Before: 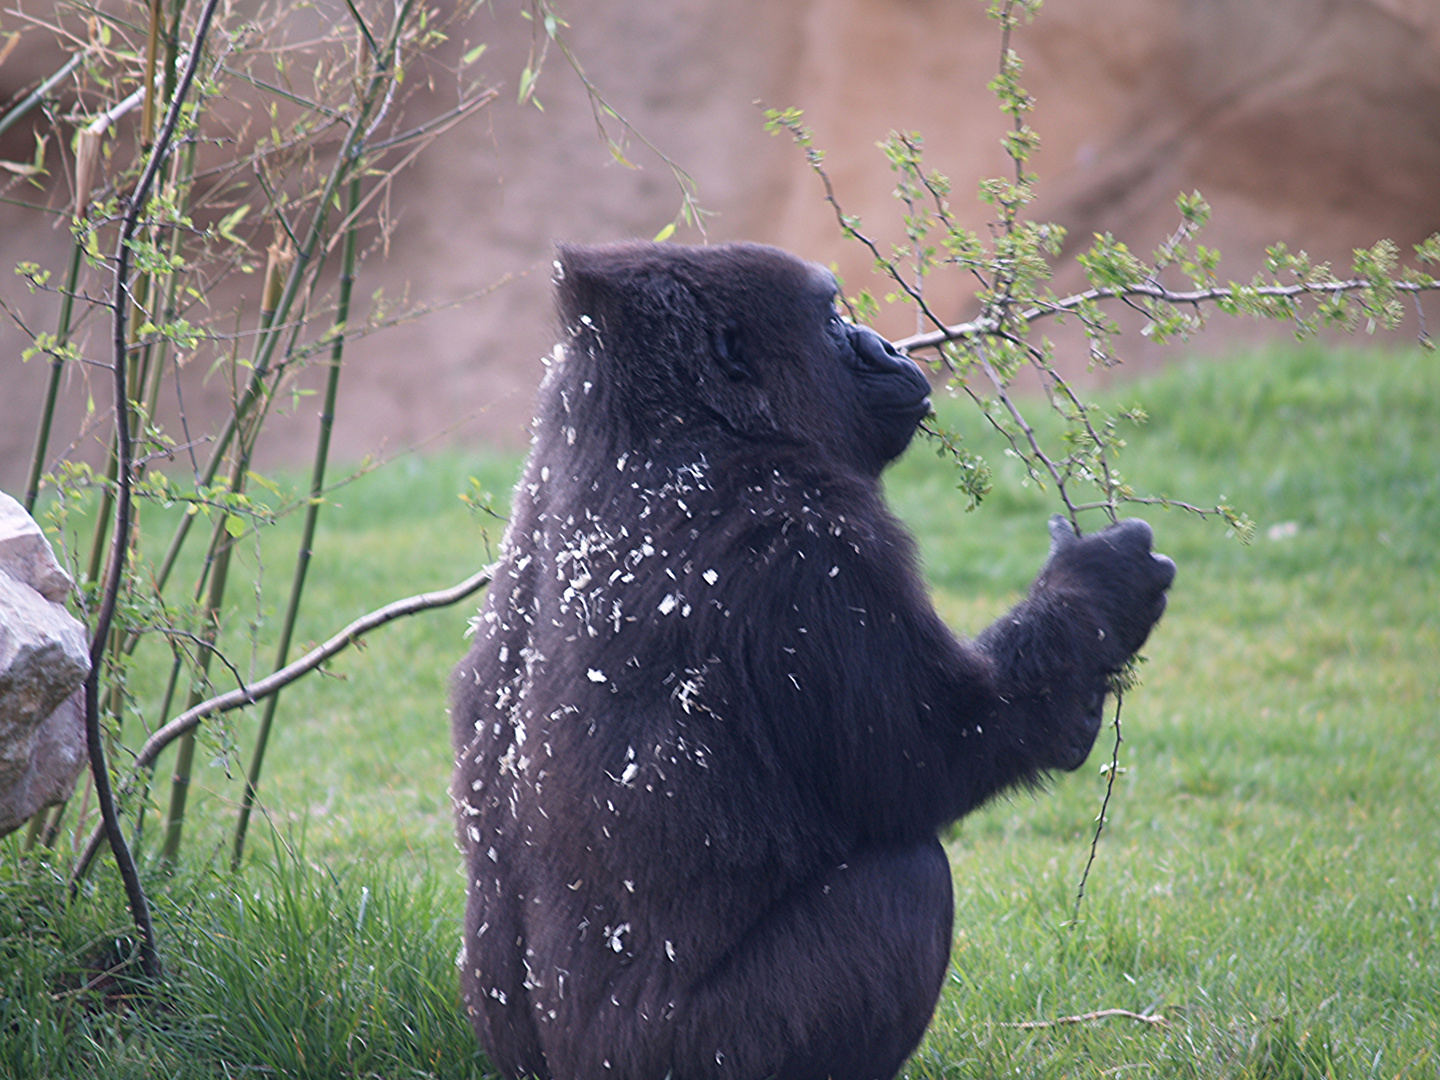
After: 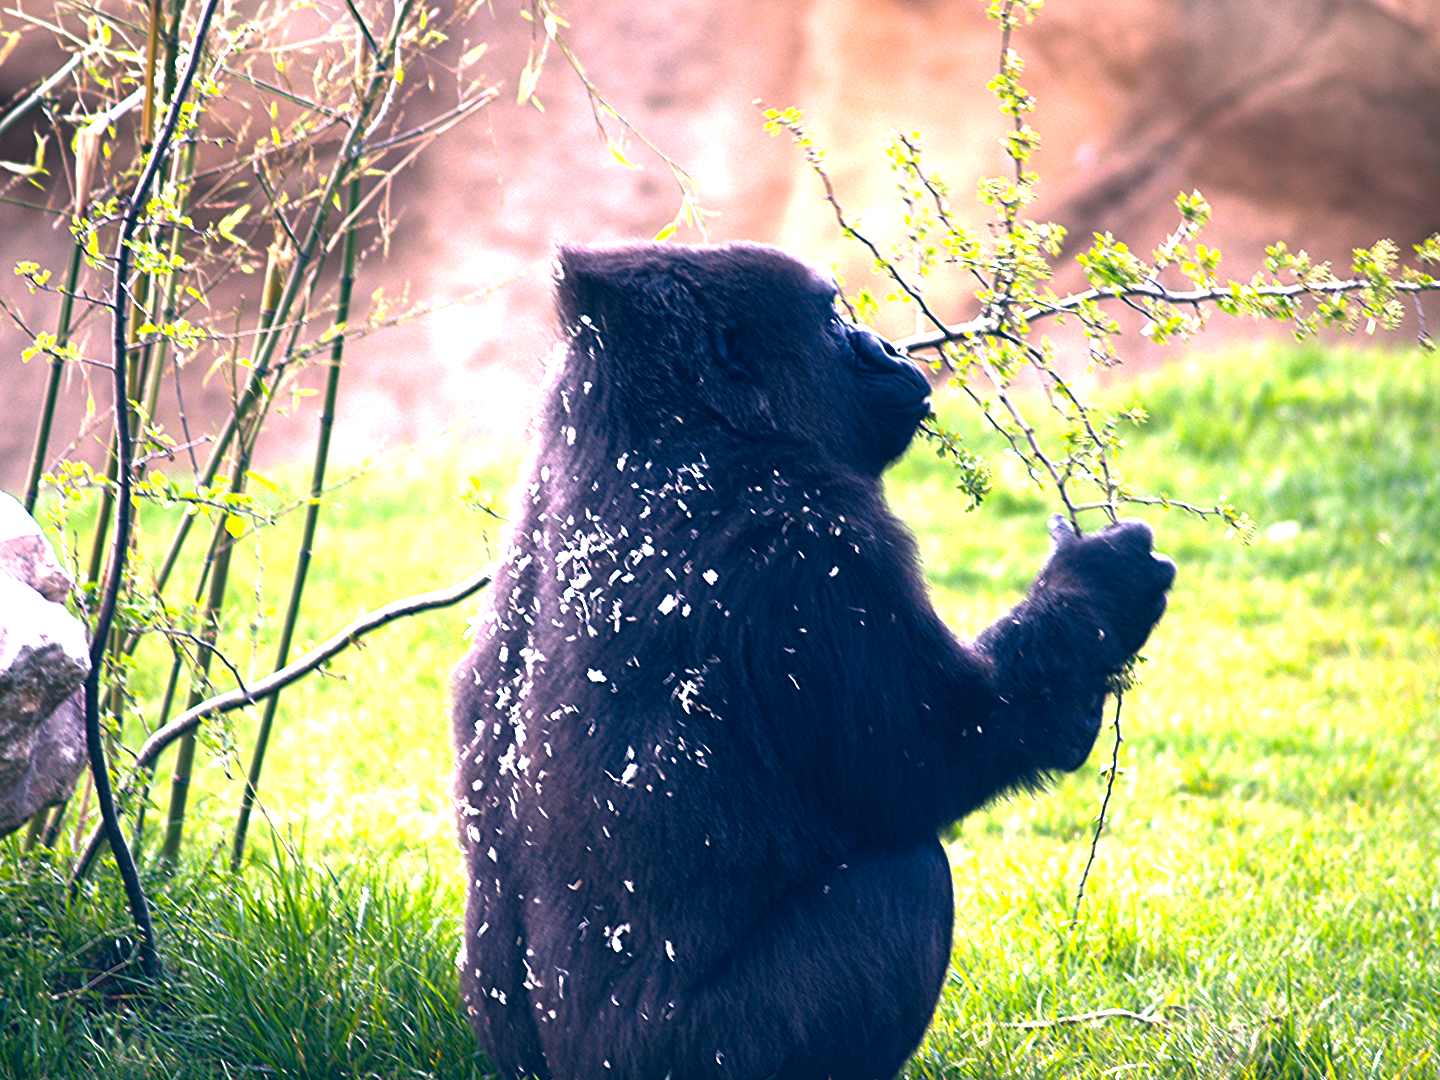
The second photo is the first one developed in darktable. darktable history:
color correction: highlights a* 10.33, highlights b* 14.18, shadows a* -9.63, shadows b* -15.05
color balance rgb: shadows fall-off 101.75%, perceptual saturation grading › global saturation 36.258%, perceptual brilliance grading › highlights 74.829%, perceptual brilliance grading › shadows -29.555%, mask middle-gray fulcrum 22.204%, global vibrance 20%
